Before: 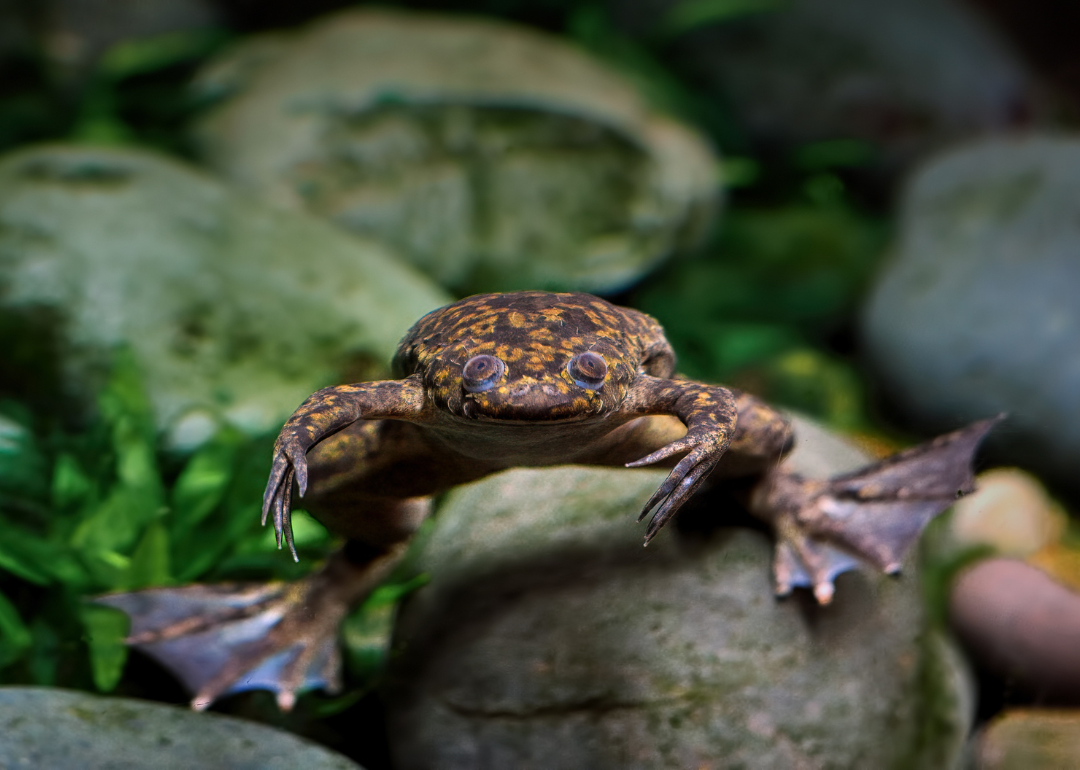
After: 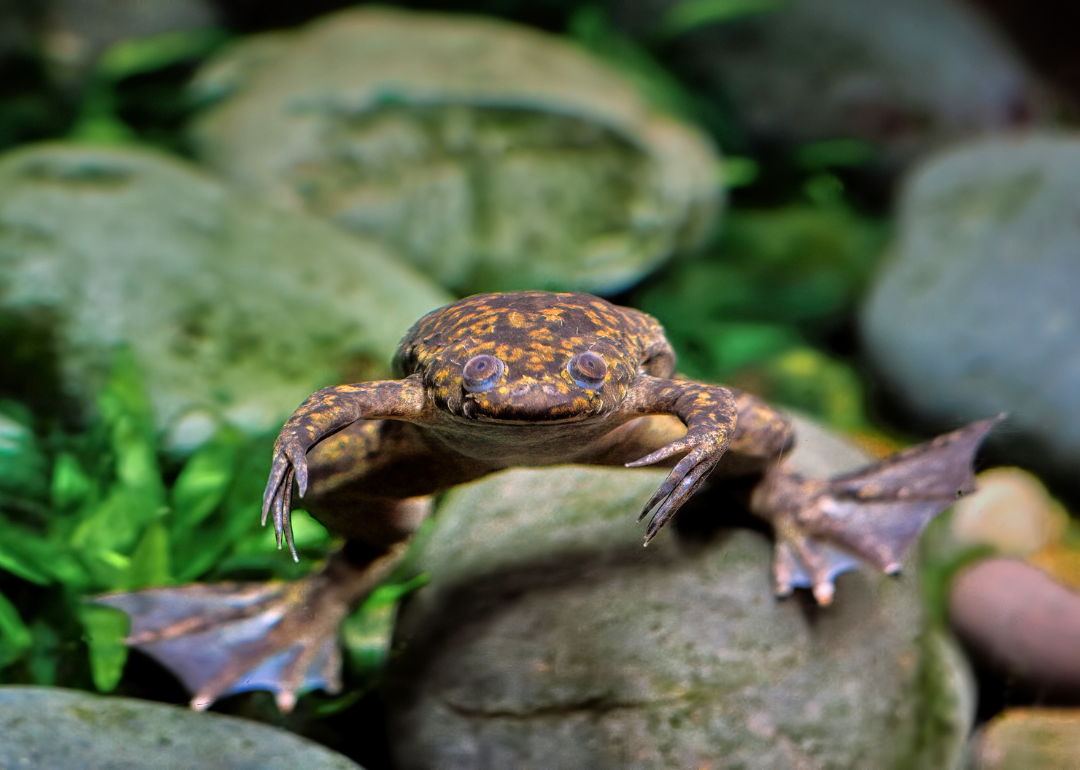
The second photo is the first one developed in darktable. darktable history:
tone equalizer: -7 EV 0.149 EV, -6 EV 0.634 EV, -5 EV 1.14 EV, -4 EV 1.33 EV, -3 EV 1.16 EV, -2 EV 0.6 EV, -1 EV 0.158 EV
